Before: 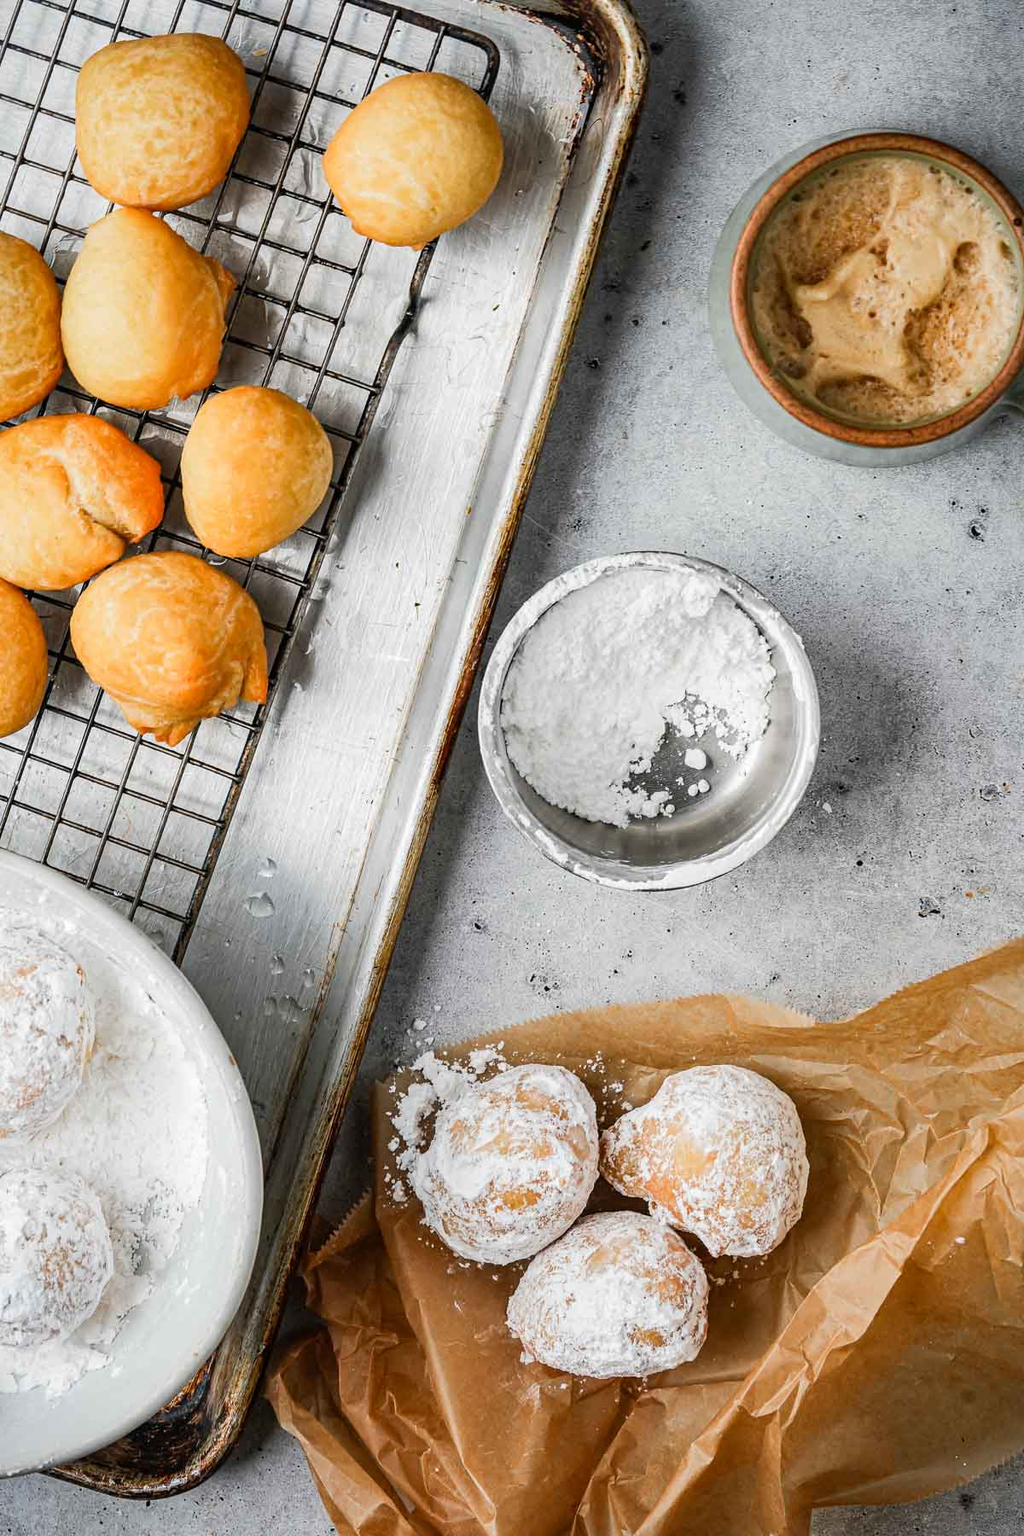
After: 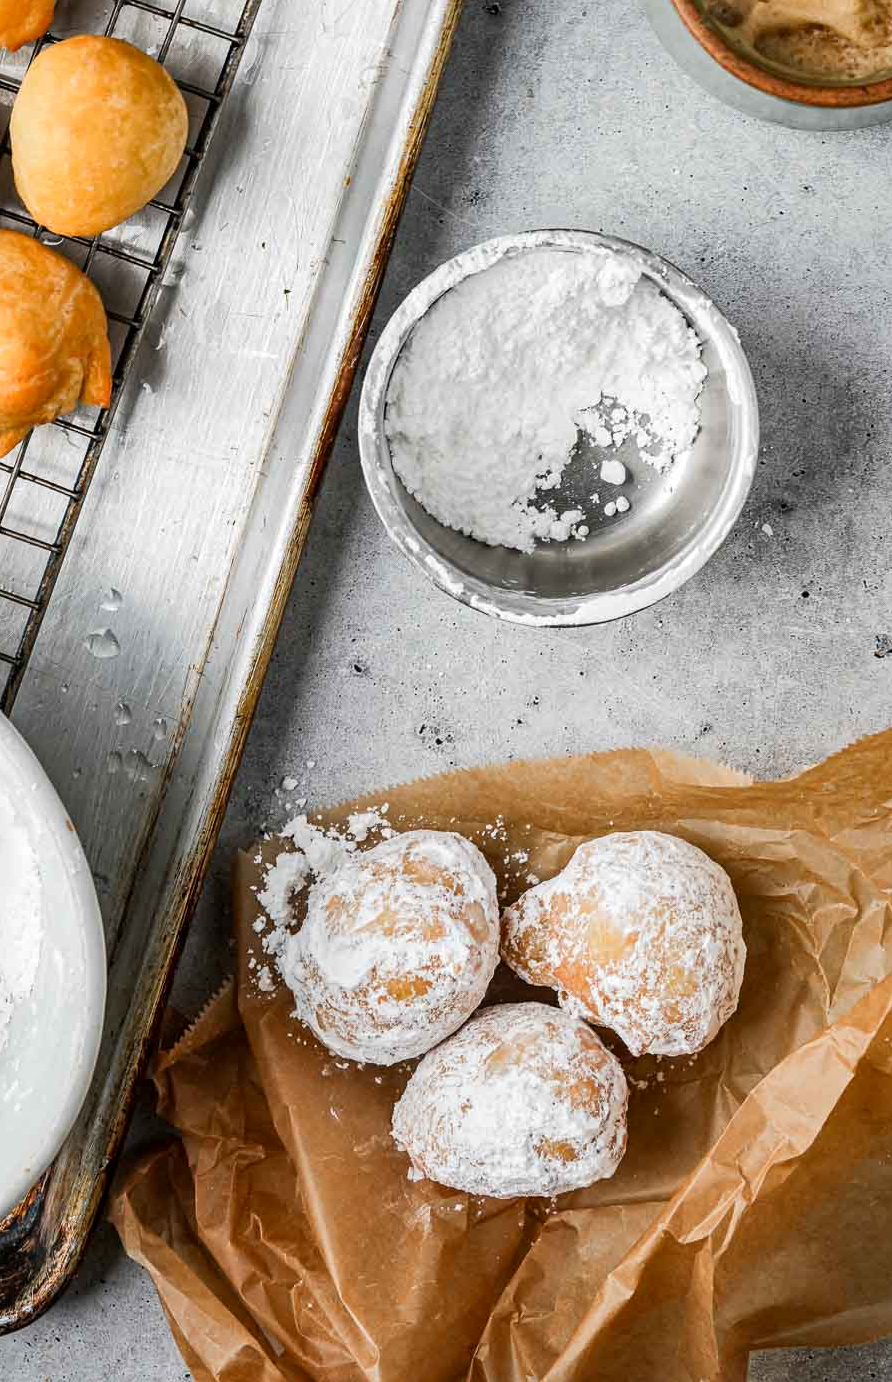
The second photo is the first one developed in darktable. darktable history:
crop: left 16.85%, top 23.179%, right 8.813%
local contrast: mode bilateral grid, contrast 20, coarseness 50, detail 119%, midtone range 0.2
